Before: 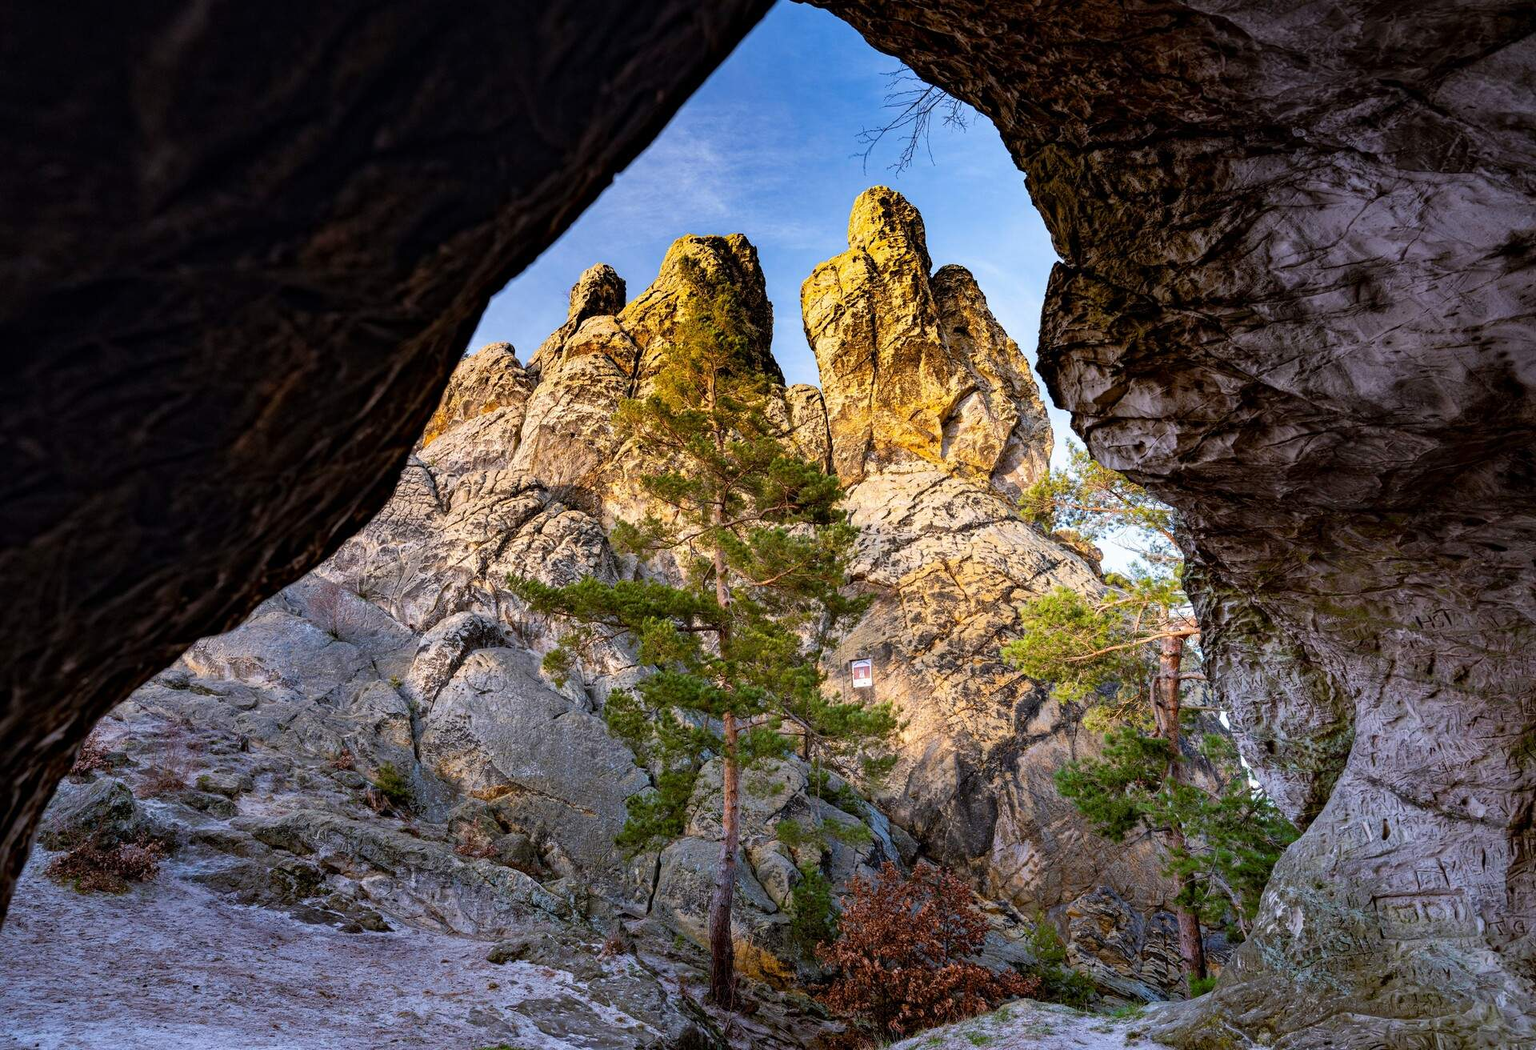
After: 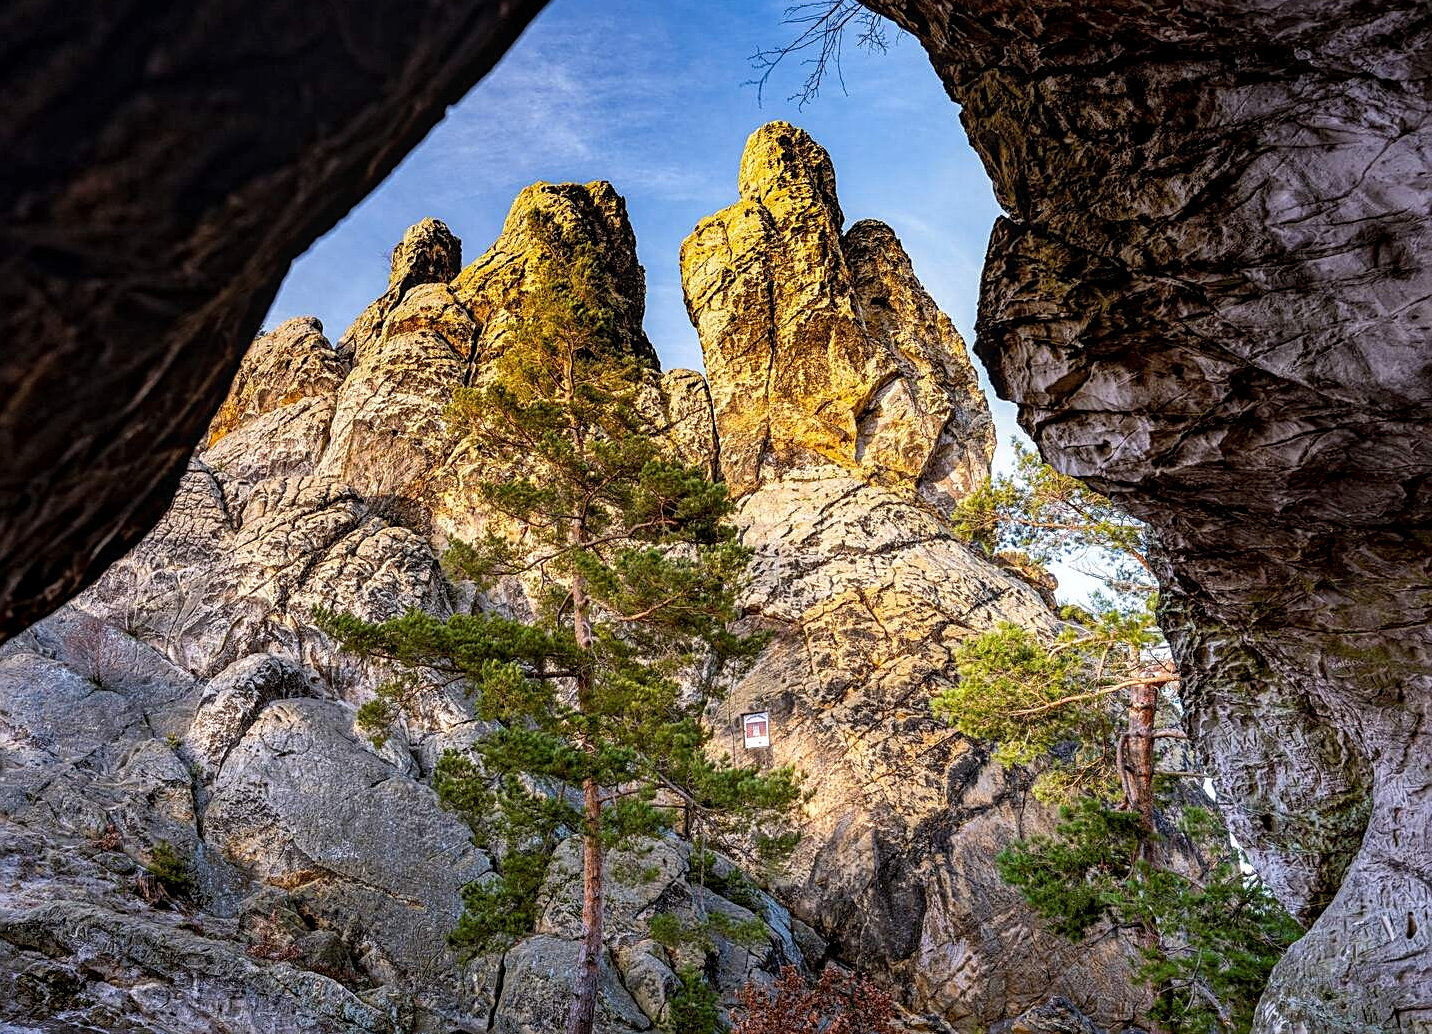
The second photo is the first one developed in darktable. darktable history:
crop: left 16.719%, top 8.51%, right 8.688%, bottom 12.658%
sharpen: on, module defaults
local contrast: detail 130%
